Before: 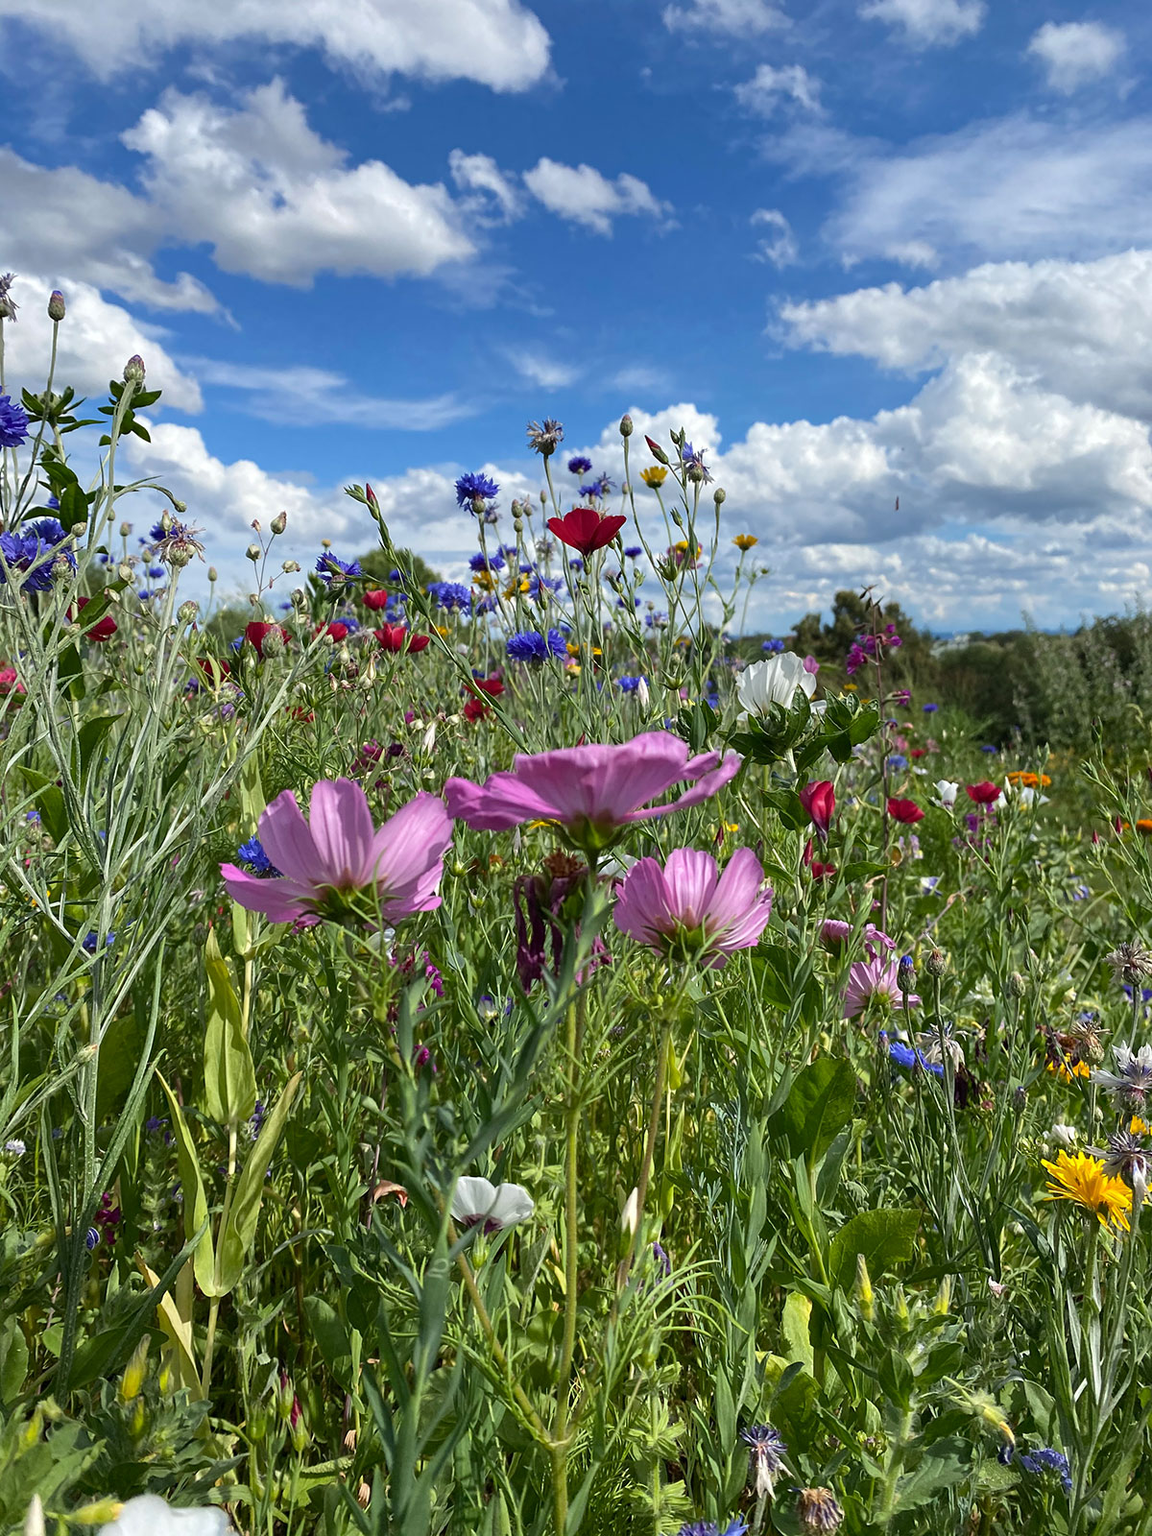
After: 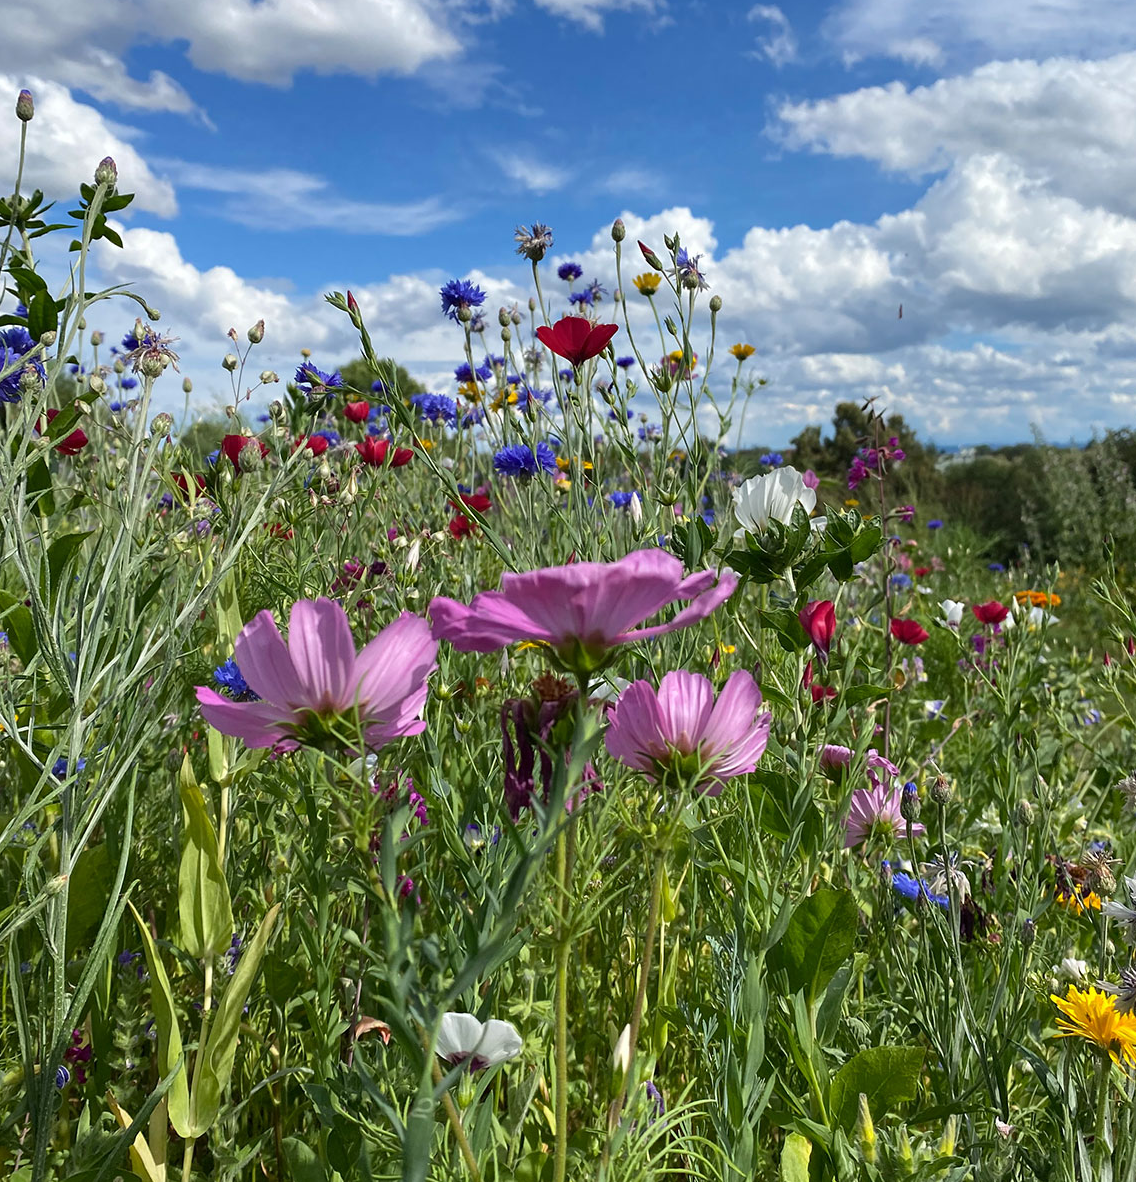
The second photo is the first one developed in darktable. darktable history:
crop and rotate: left 2.906%, top 13.387%, right 2.417%, bottom 12.728%
